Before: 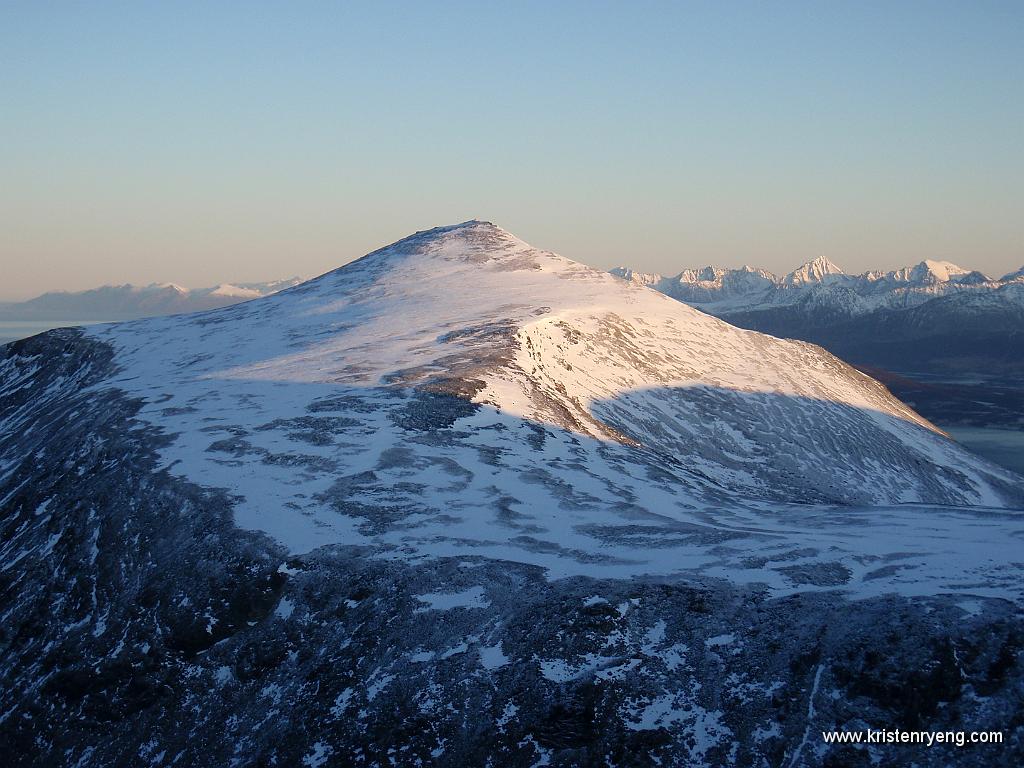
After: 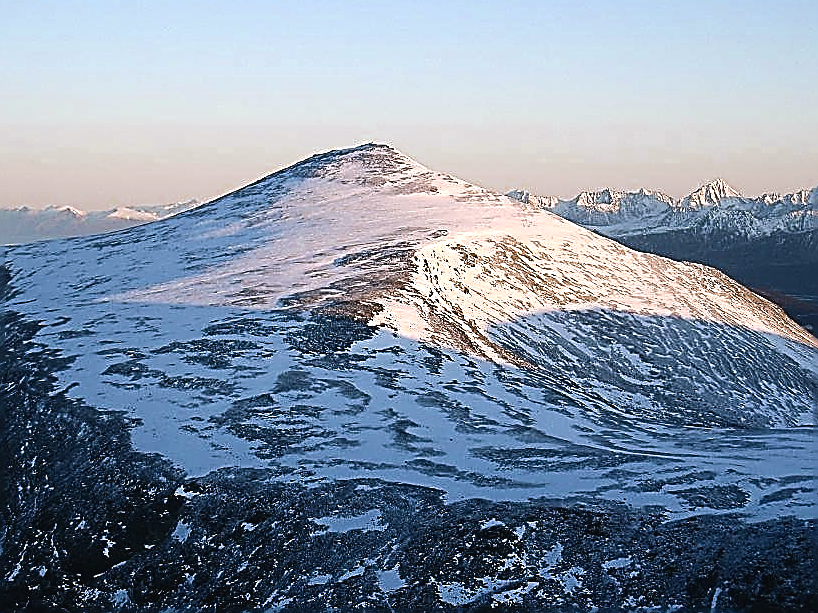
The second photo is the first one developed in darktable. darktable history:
sharpen: amount 2
color balance rgb: shadows lift › chroma 2%, shadows lift › hue 135.47°, highlights gain › chroma 2%, highlights gain › hue 291.01°, global offset › luminance 0.5%, perceptual saturation grading › global saturation -10.8%, perceptual saturation grading › highlights -26.83%, perceptual saturation grading › shadows 21.25%, perceptual brilliance grading › highlights 17.77%, perceptual brilliance grading › mid-tones 31.71%, perceptual brilliance grading › shadows -31.01%, global vibrance 24.91%
color zones: curves: ch0 [(0.11, 0.396) (0.195, 0.36) (0.25, 0.5) (0.303, 0.412) (0.357, 0.544) (0.75, 0.5) (0.967, 0.328)]; ch1 [(0, 0.468) (0.112, 0.512) (0.202, 0.6) (0.25, 0.5) (0.307, 0.352) (0.357, 0.544) (0.75, 0.5) (0.963, 0.524)]
crop and rotate: left 10.071%, top 10.071%, right 10.02%, bottom 10.02%
